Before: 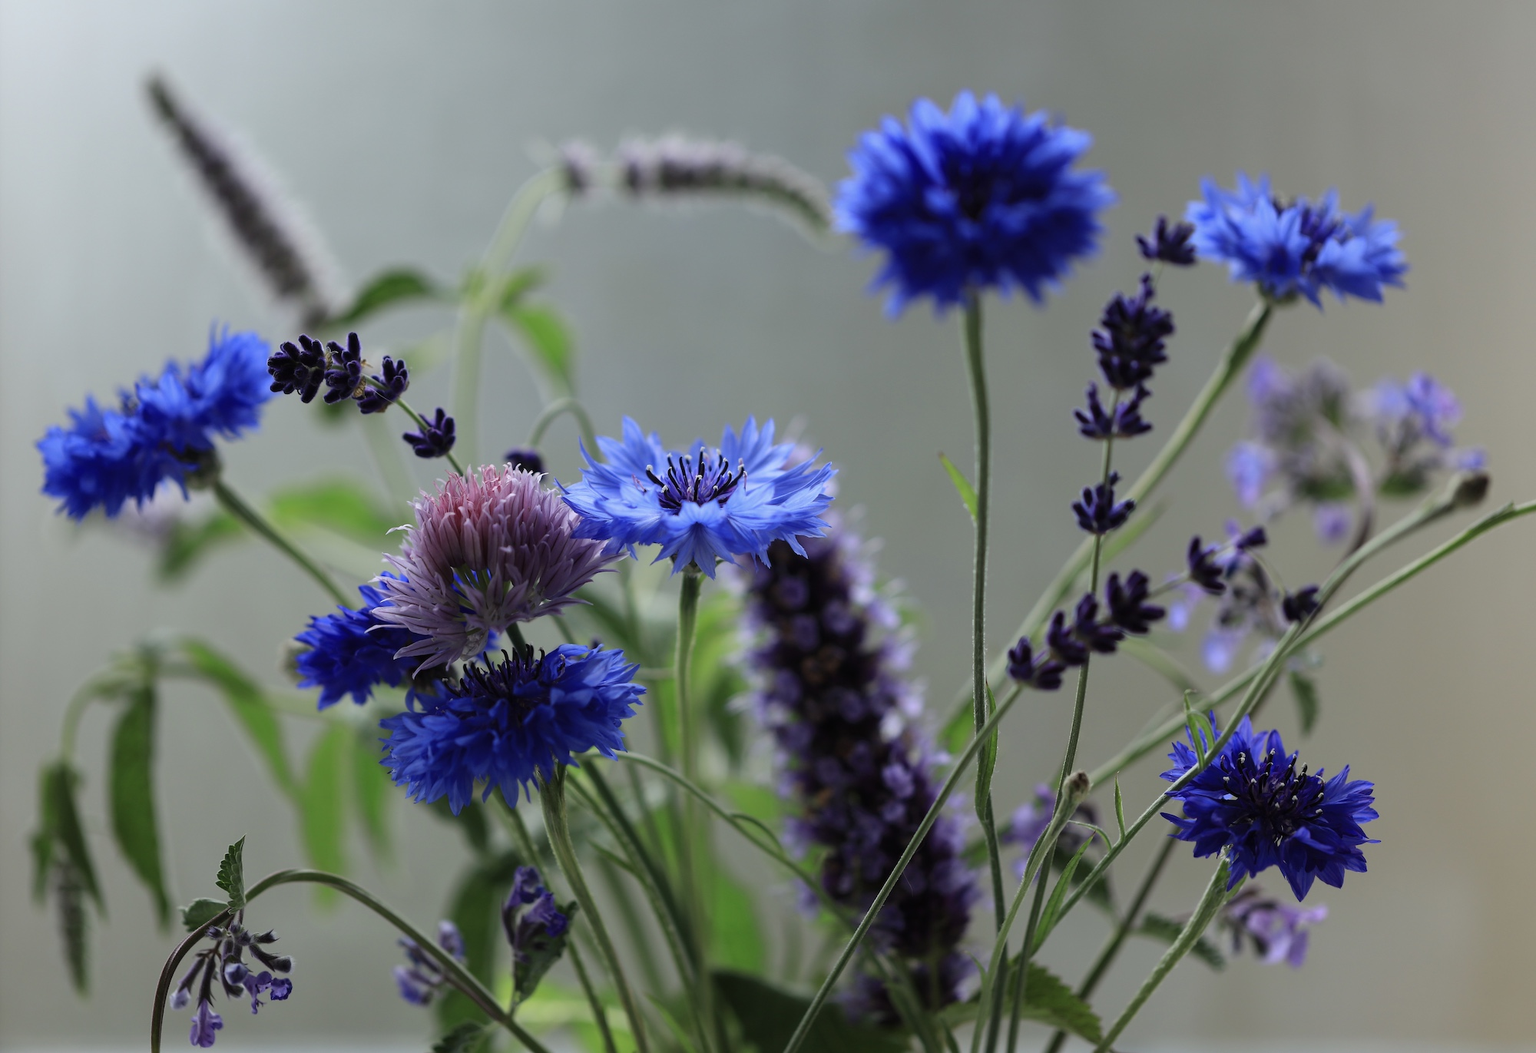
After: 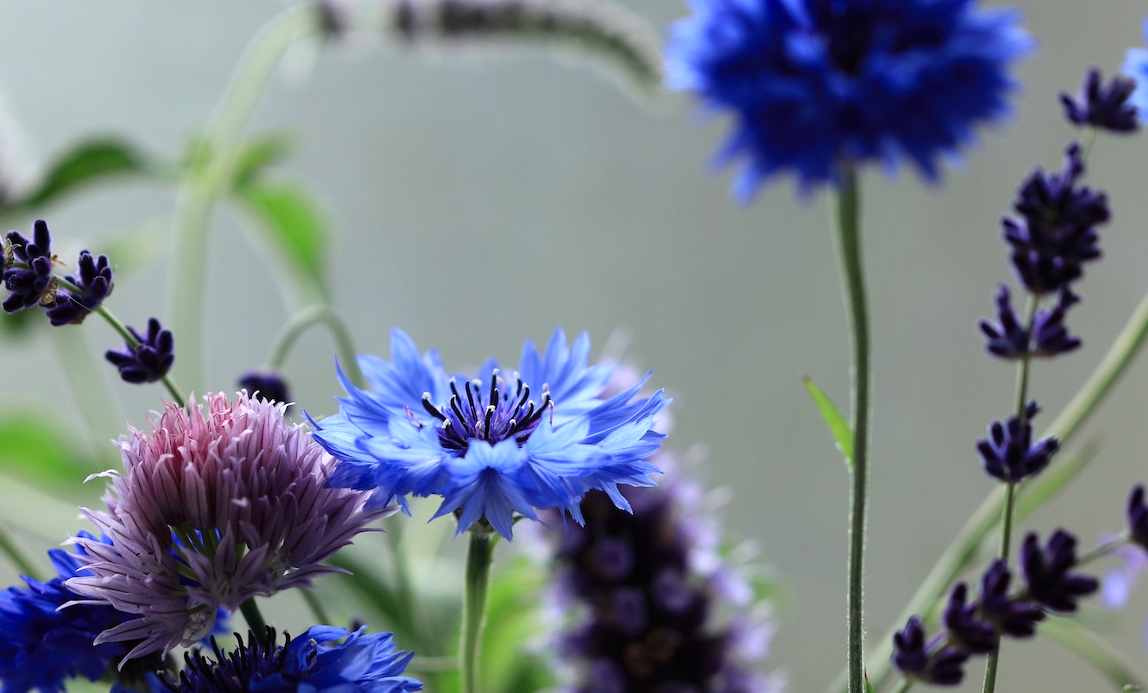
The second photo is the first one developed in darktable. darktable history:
crop: left 20.997%, top 15.585%, right 21.562%, bottom 33.835%
contrast brightness saturation: contrast 0.142
tone equalizer: -8 EV -0.421 EV, -7 EV -0.414 EV, -6 EV -0.344 EV, -5 EV -0.21 EV, -3 EV 0.216 EV, -2 EV 0.32 EV, -1 EV 0.363 EV, +0 EV 0.423 EV
